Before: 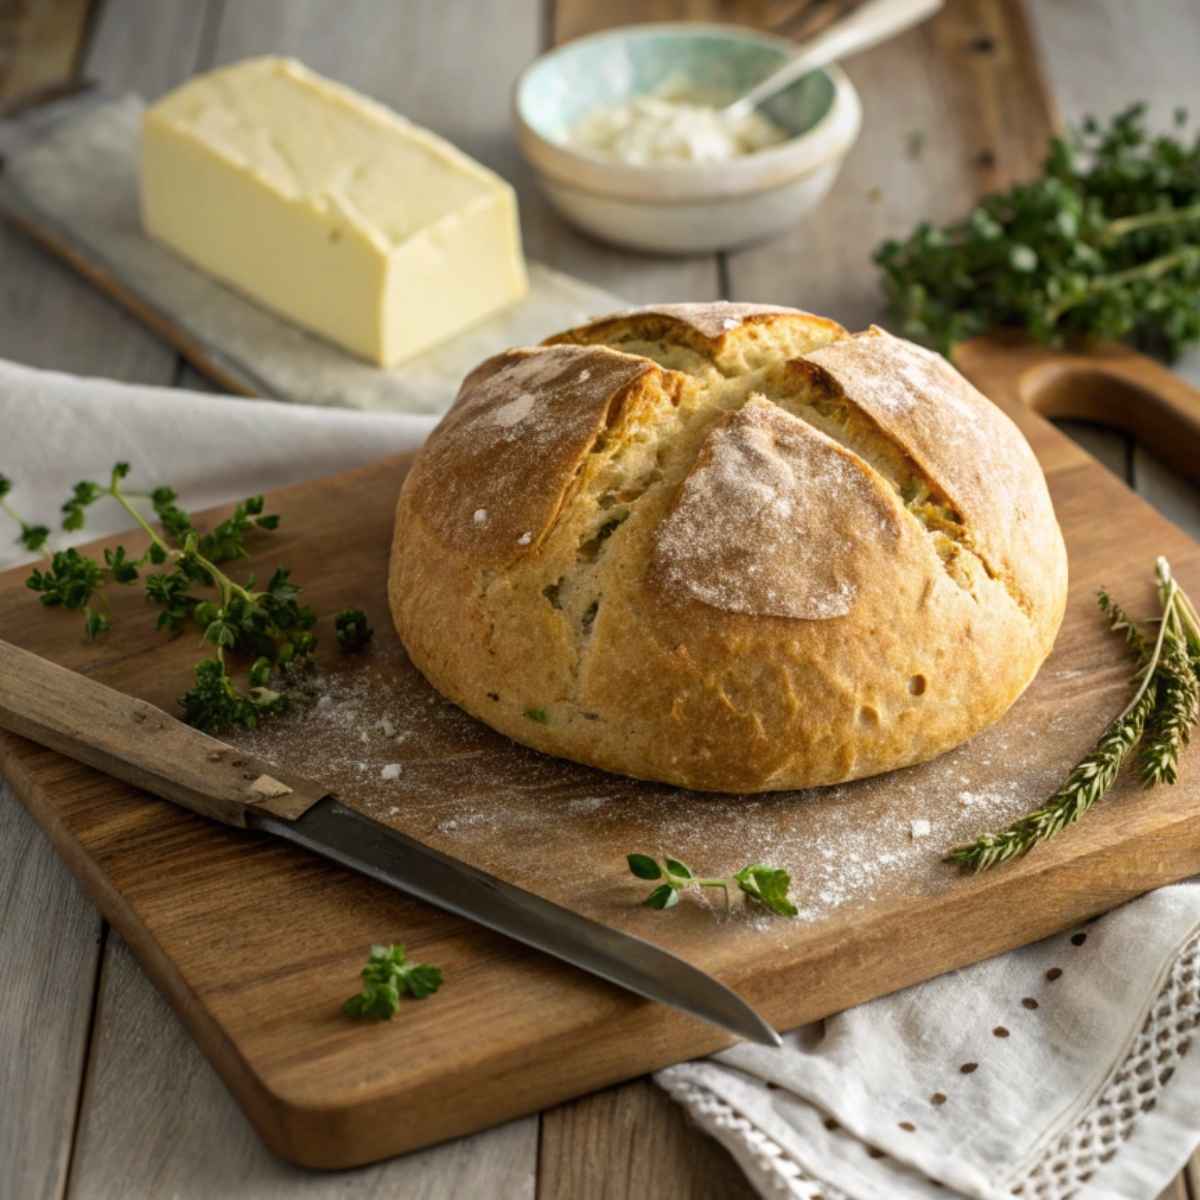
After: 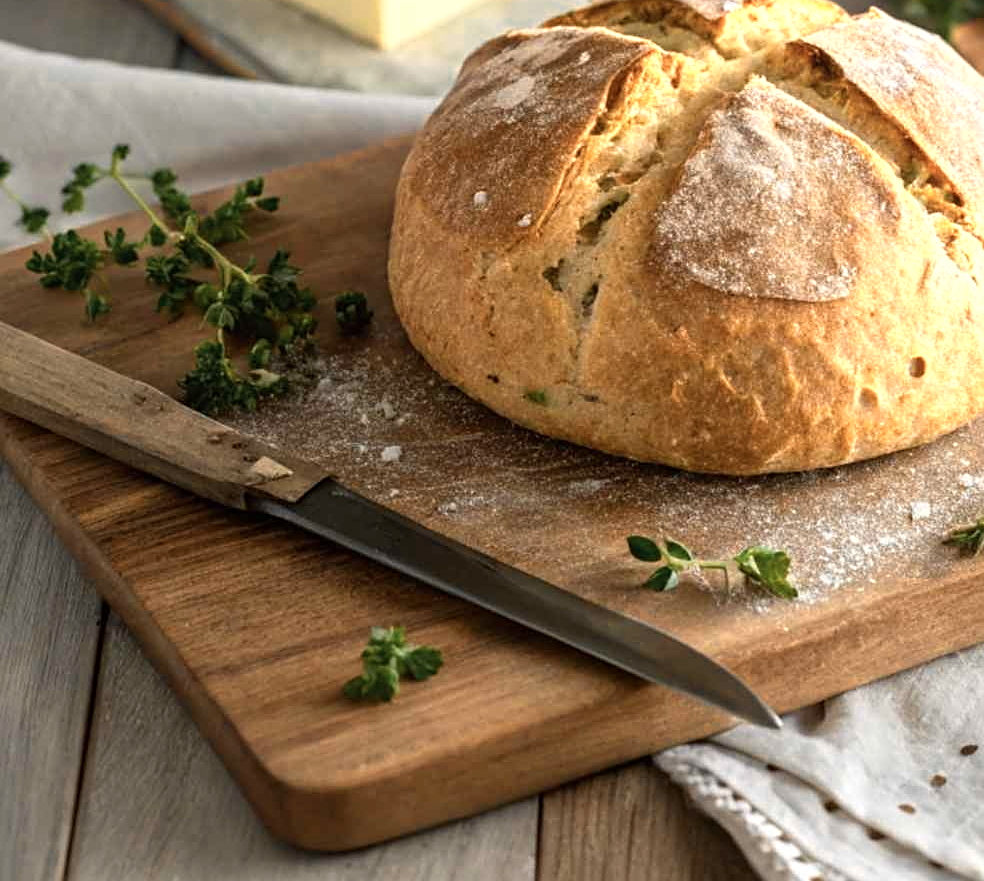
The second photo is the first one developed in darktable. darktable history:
crop: top 26.531%, right 17.959%
sharpen: on, module defaults
color zones: curves: ch0 [(0.018, 0.548) (0.197, 0.654) (0.425, 0.447) (0.605, 0.658) (0.732, 0.579)]; ch1 [(0.105, 0.531) (0.224, 0.531) (0.386, 0.39) (0.618, 0.456) (0.732, 0.456) (0.956, 0.421)]; ch2 [(0.039, 0.583) (0.215, 0.465) (0.399, 0.544) (0.465, 0.548) (0.614, 0.447) (0.724, 0.43) (0.882, 0.623) (0.956, 0.632)]
